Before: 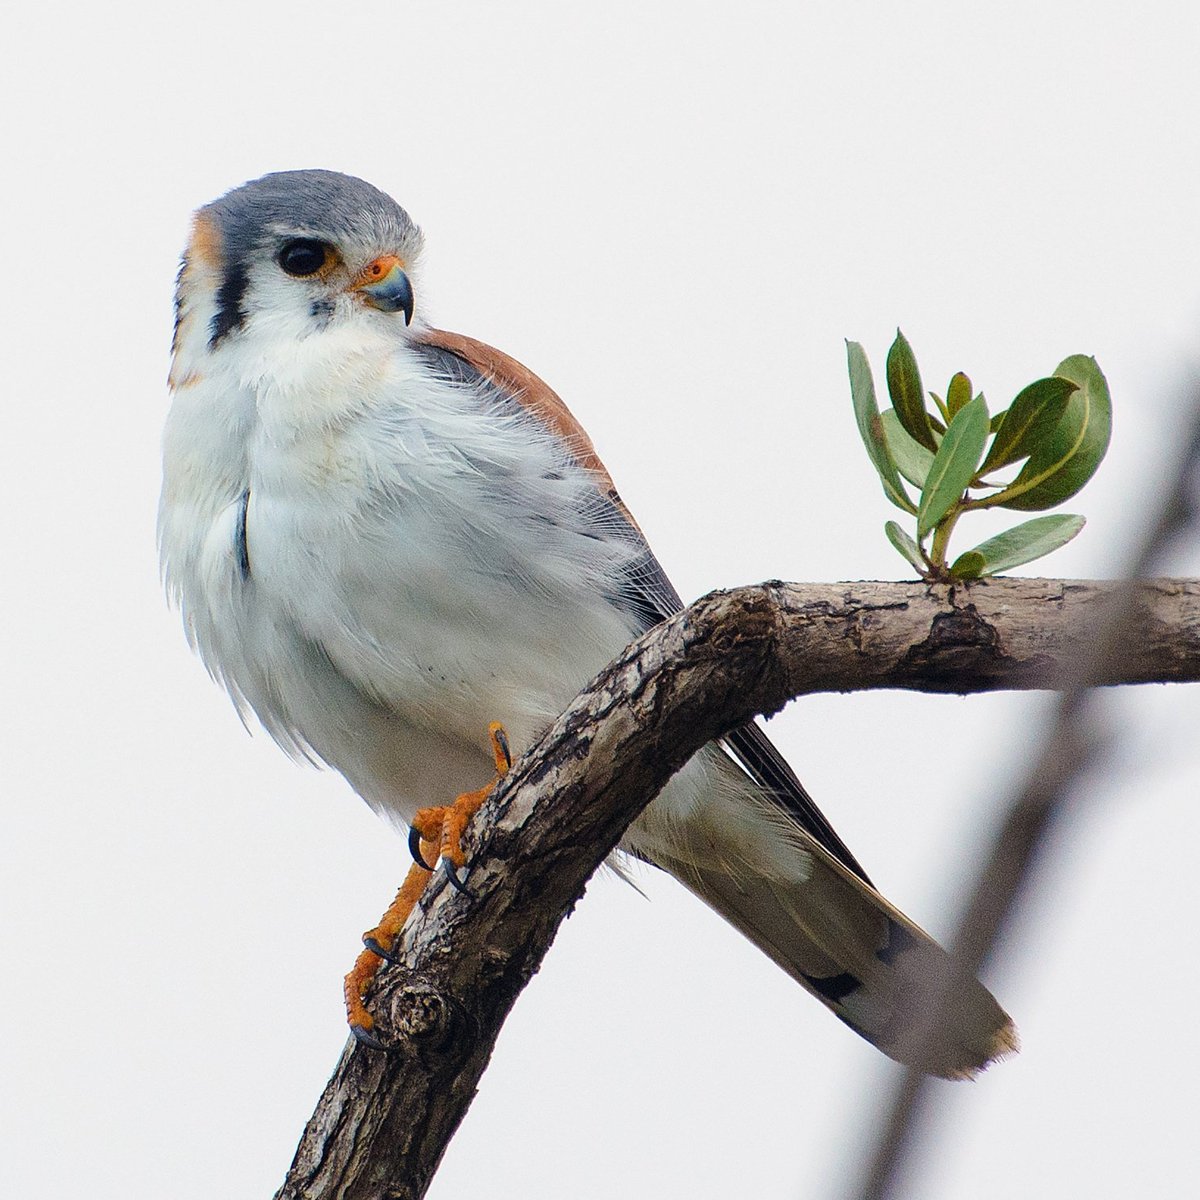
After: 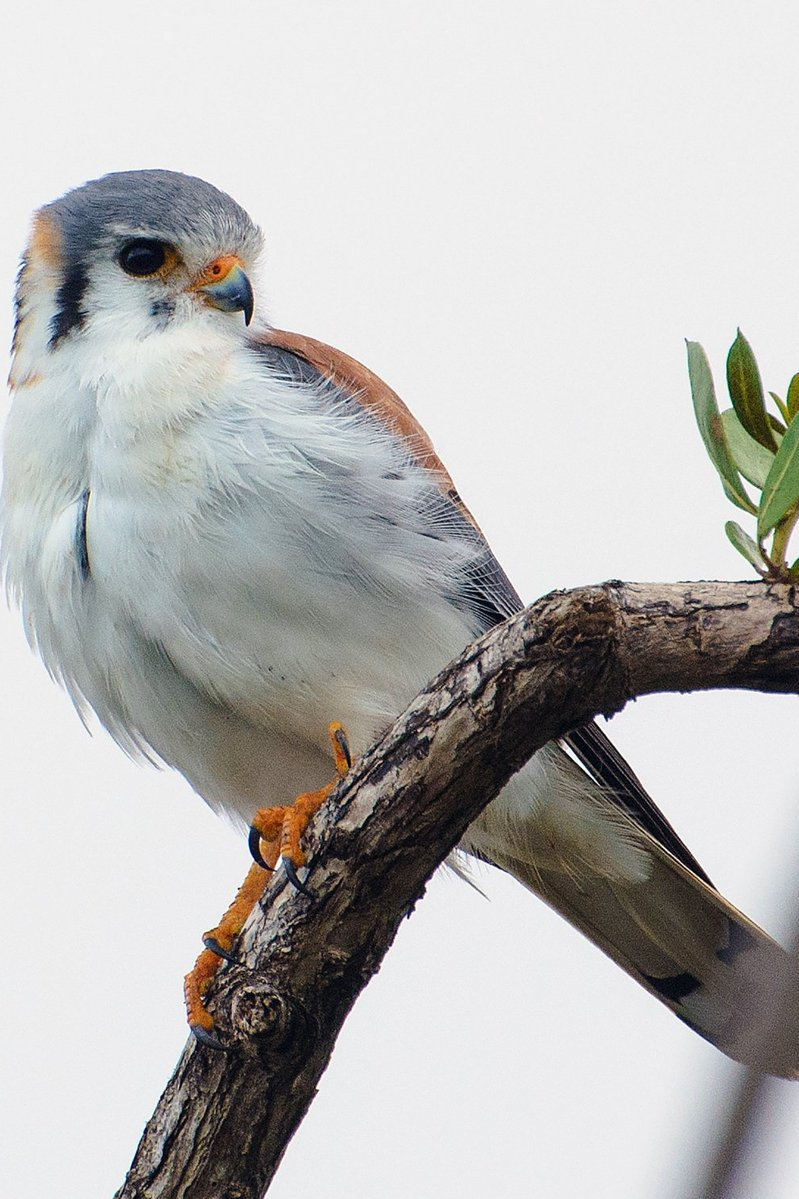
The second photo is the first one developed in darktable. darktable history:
crop and rotate: left 13.344%, right 19.993%
